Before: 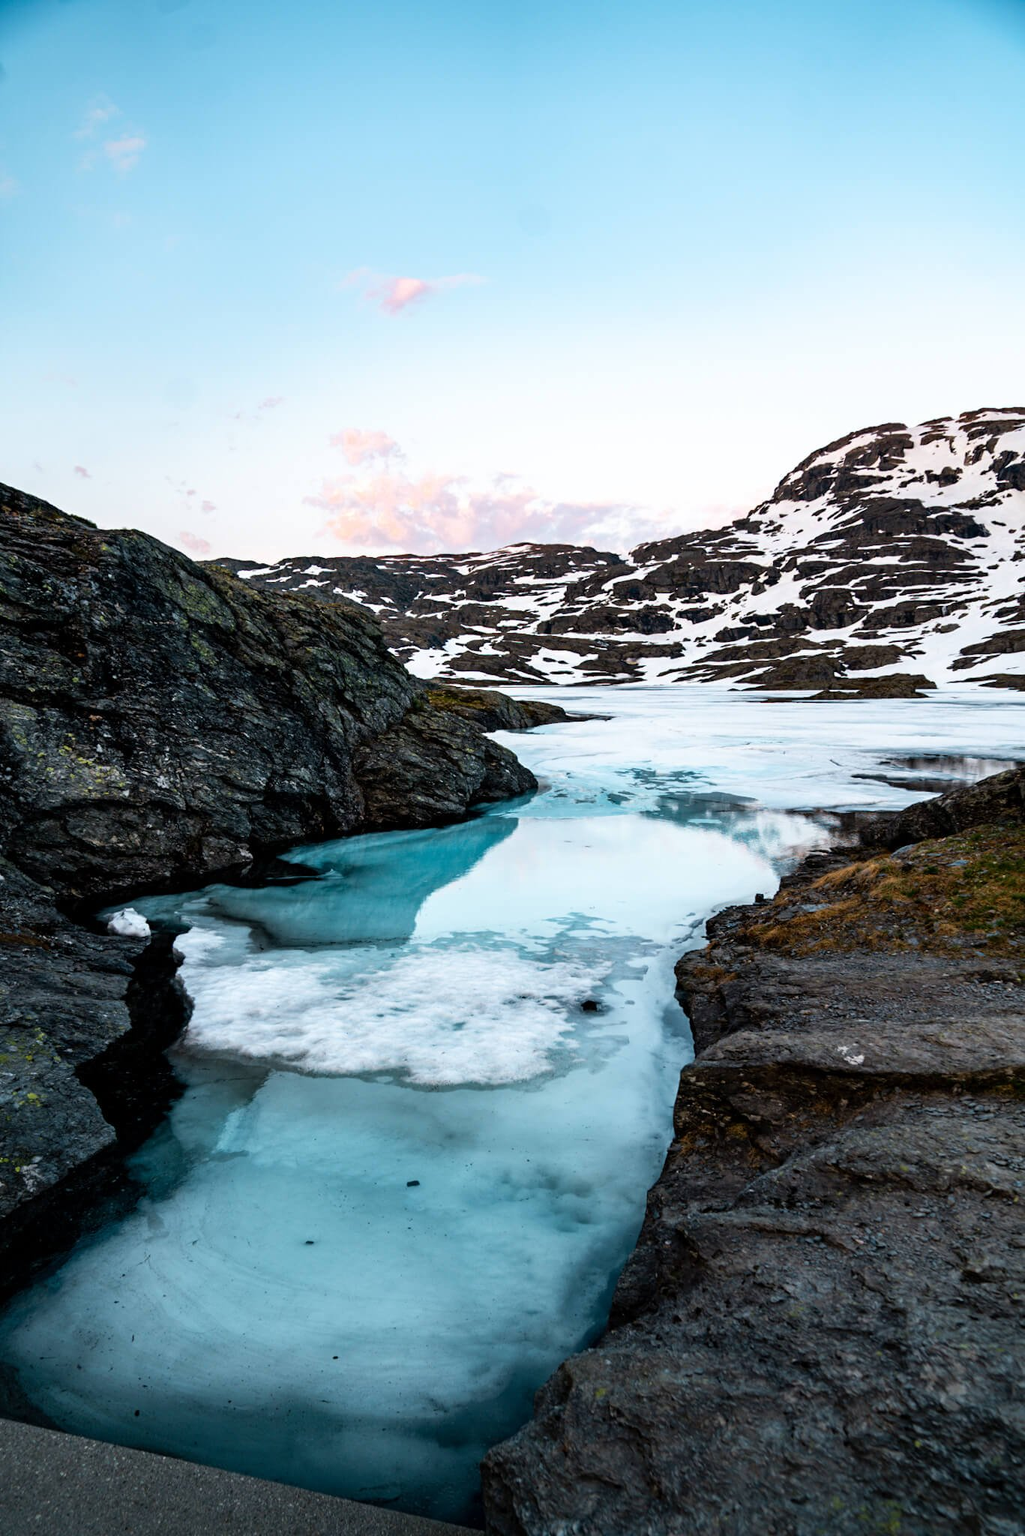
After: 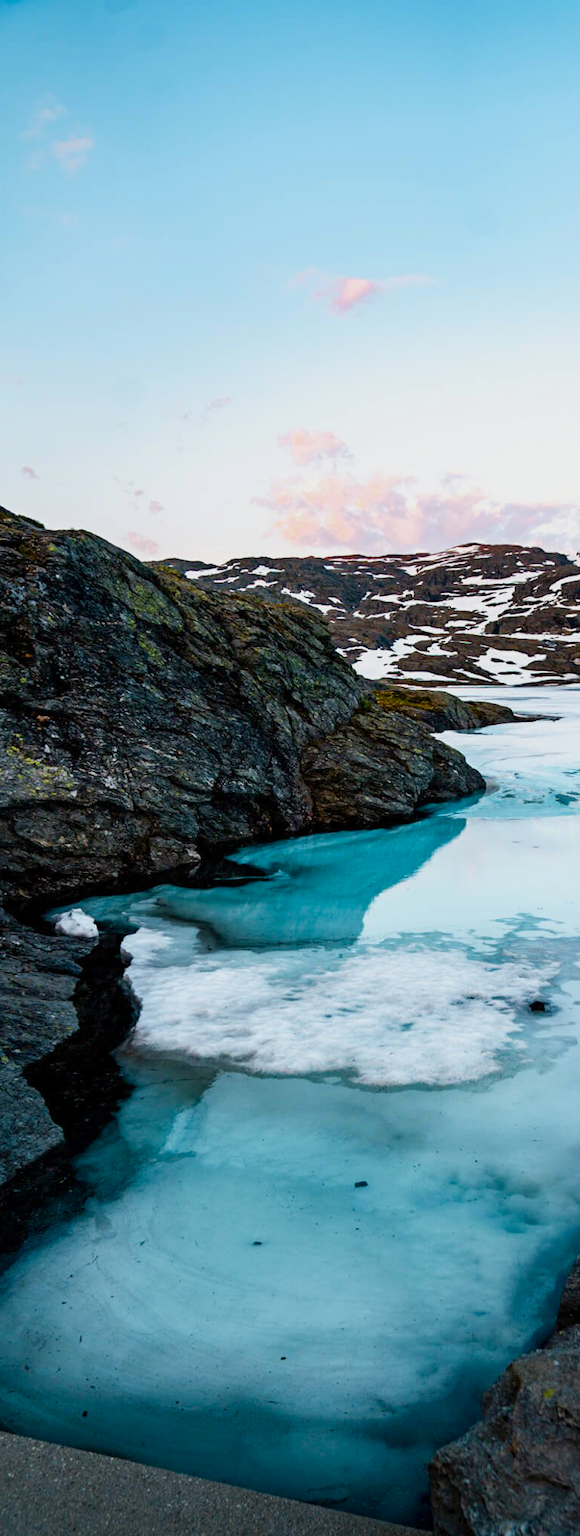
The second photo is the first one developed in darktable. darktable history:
crop: left 5.15%, right 38.233%
color balance rgb: power › chroma 0.239%, power › hue 60.35°, perceptual saturation grading › global saturation 35.174%, perceptual saturation grading › highlights -29.974%, perceptual saturation grading › shadows 34.835%, contrast -9.934%
